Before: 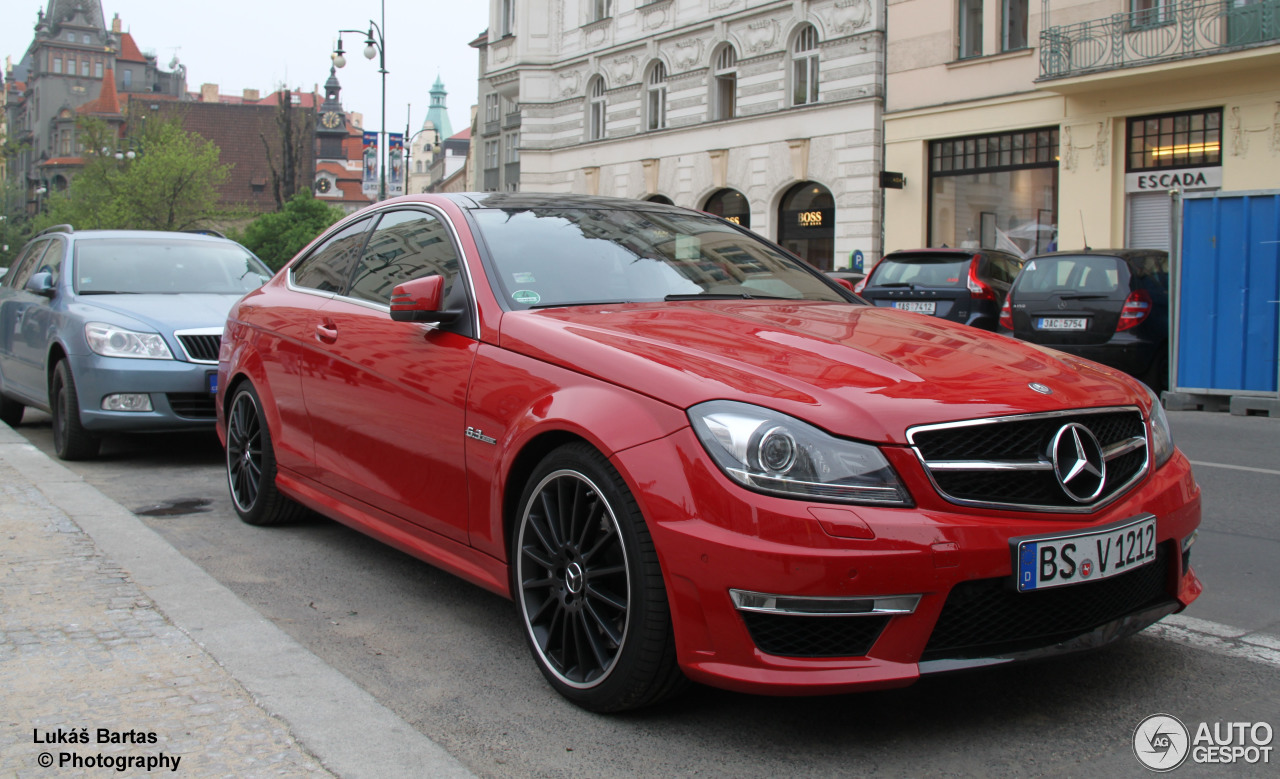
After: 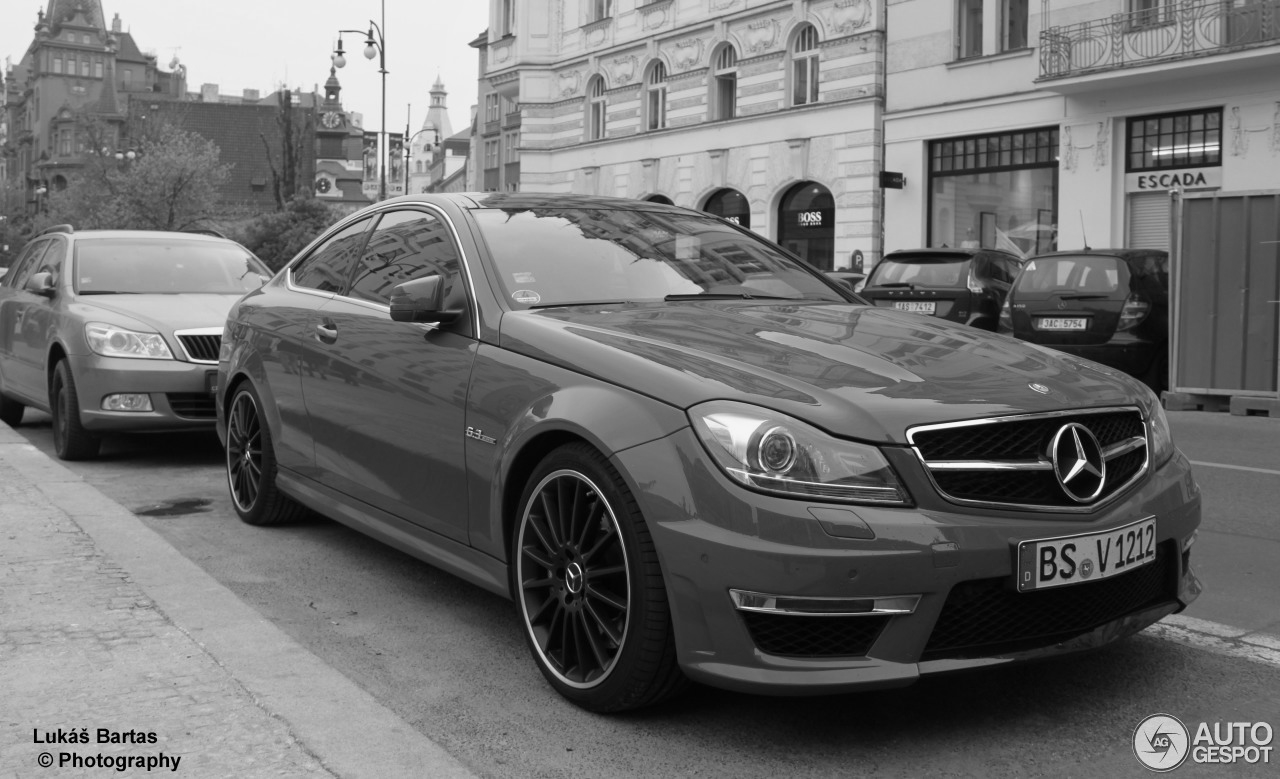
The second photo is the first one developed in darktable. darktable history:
white balance: red 0.954, blue 1.079
monochrome: a -6.99, b 35.61, size 1.4
